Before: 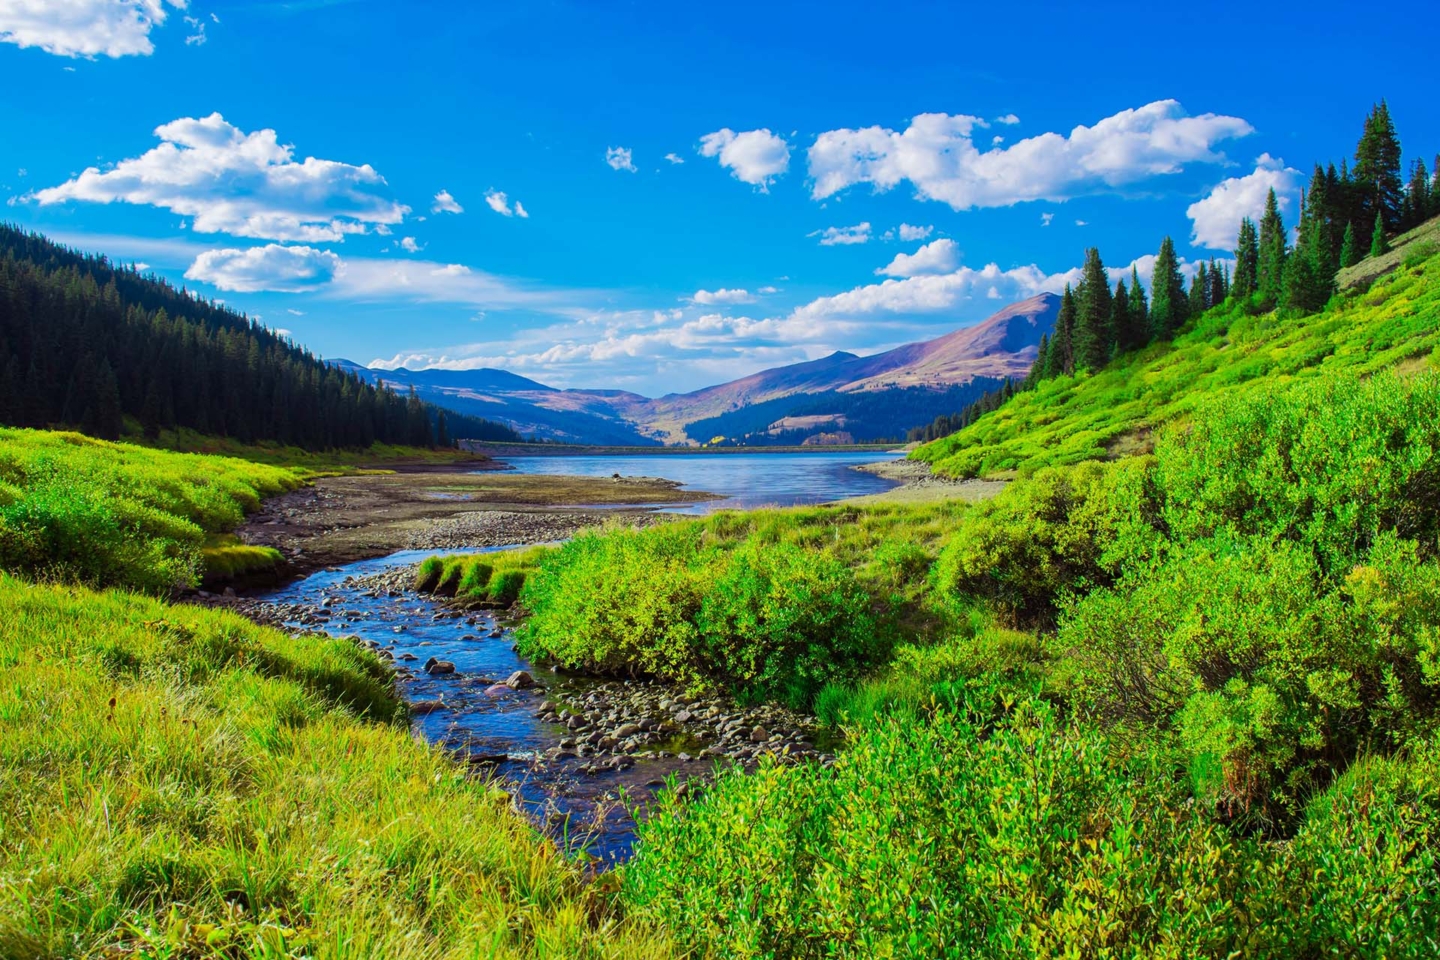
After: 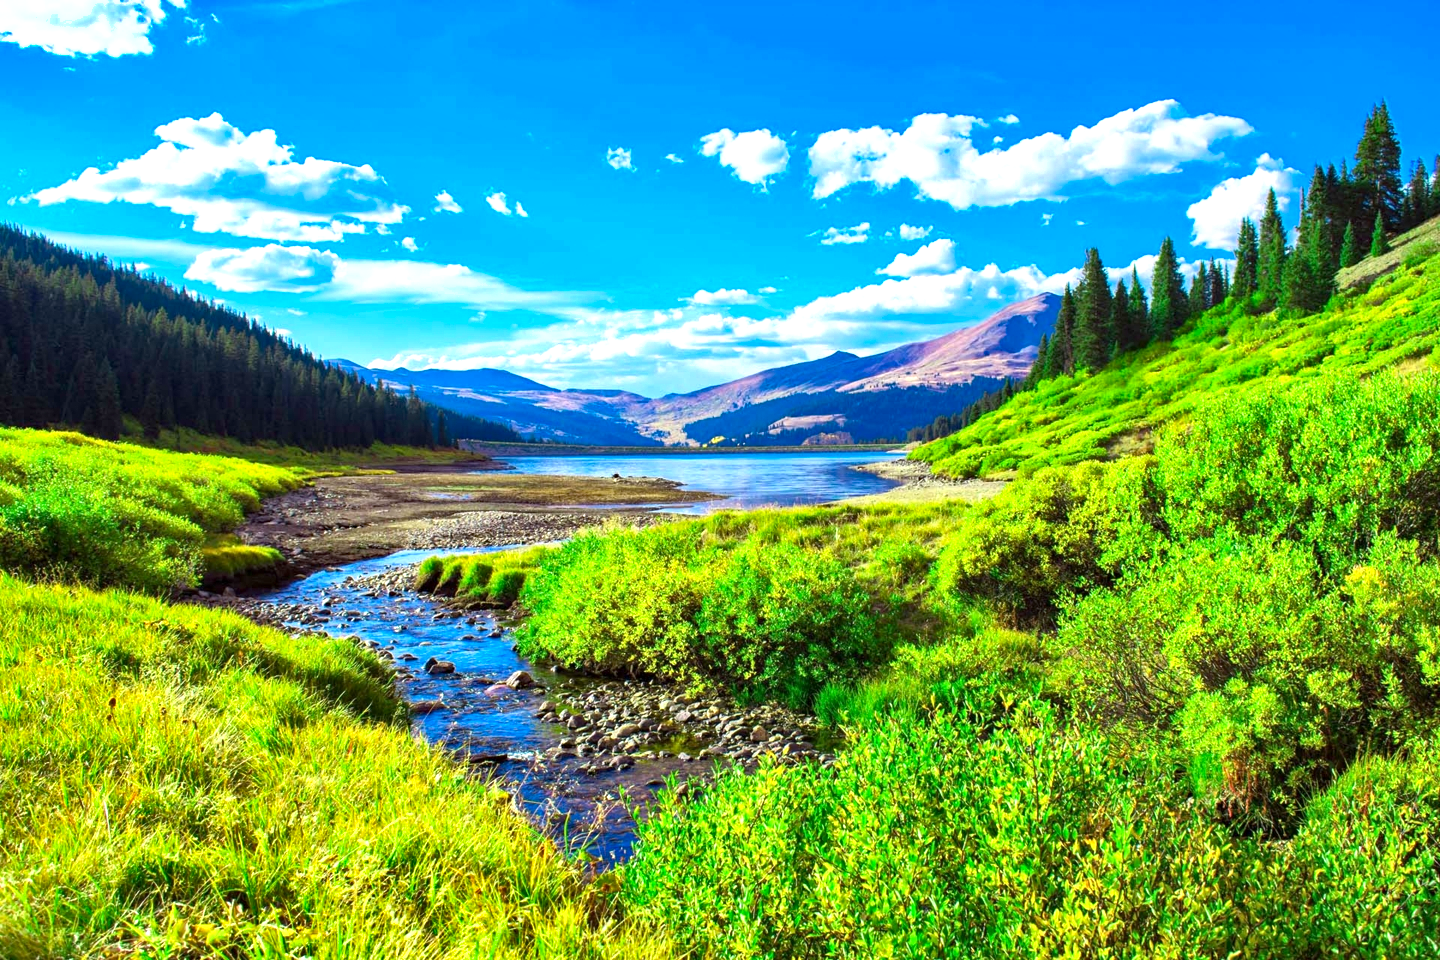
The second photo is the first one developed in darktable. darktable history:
haze removal: compatibility mode true, adaptive false
shadows and highlights: soften with gaussian
exposure: black level correction 0.001, exposure 0.961 EV, compensate highlight preservation false
